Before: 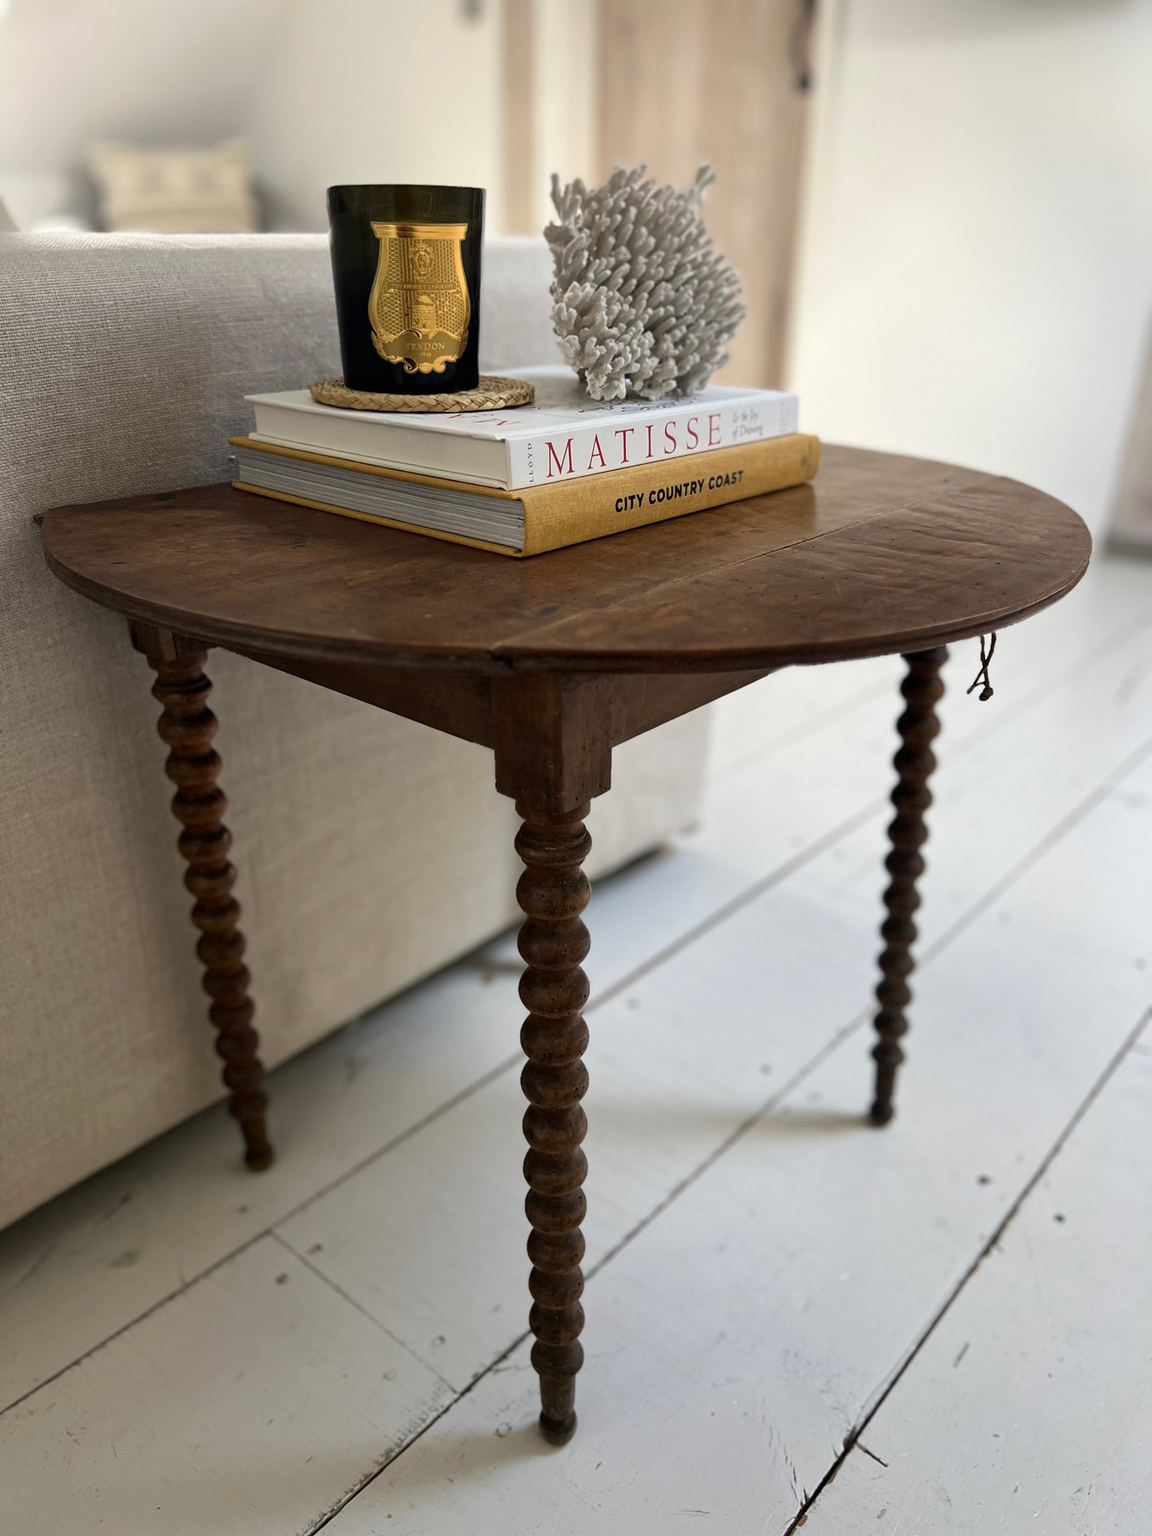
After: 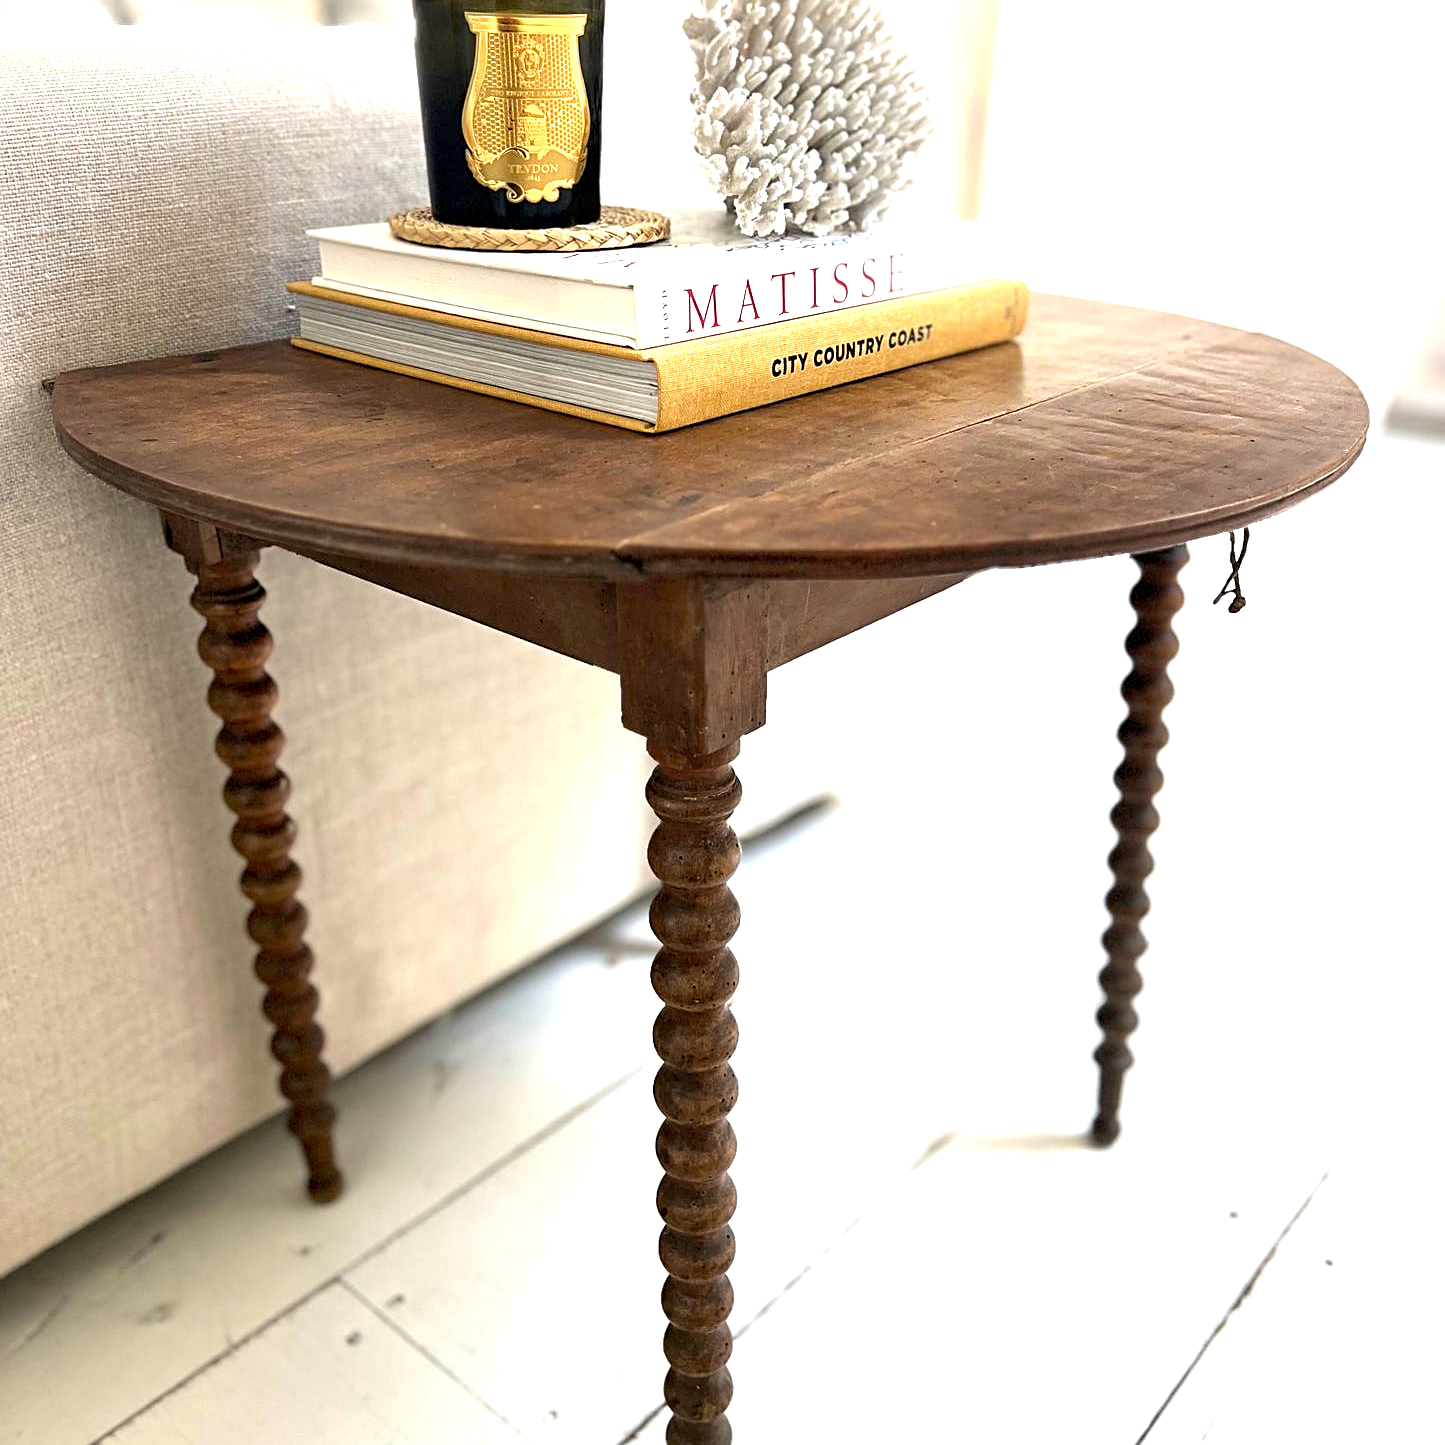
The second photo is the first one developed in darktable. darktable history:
exposure: black level correction 0.001, exposure 1.719 EV, compensate exposure bias true, compensate highlight preservation false
sharpen: on, module defaults
crop: top 13.819%, bottom 11.169%
color balance: contrast -0.5%
